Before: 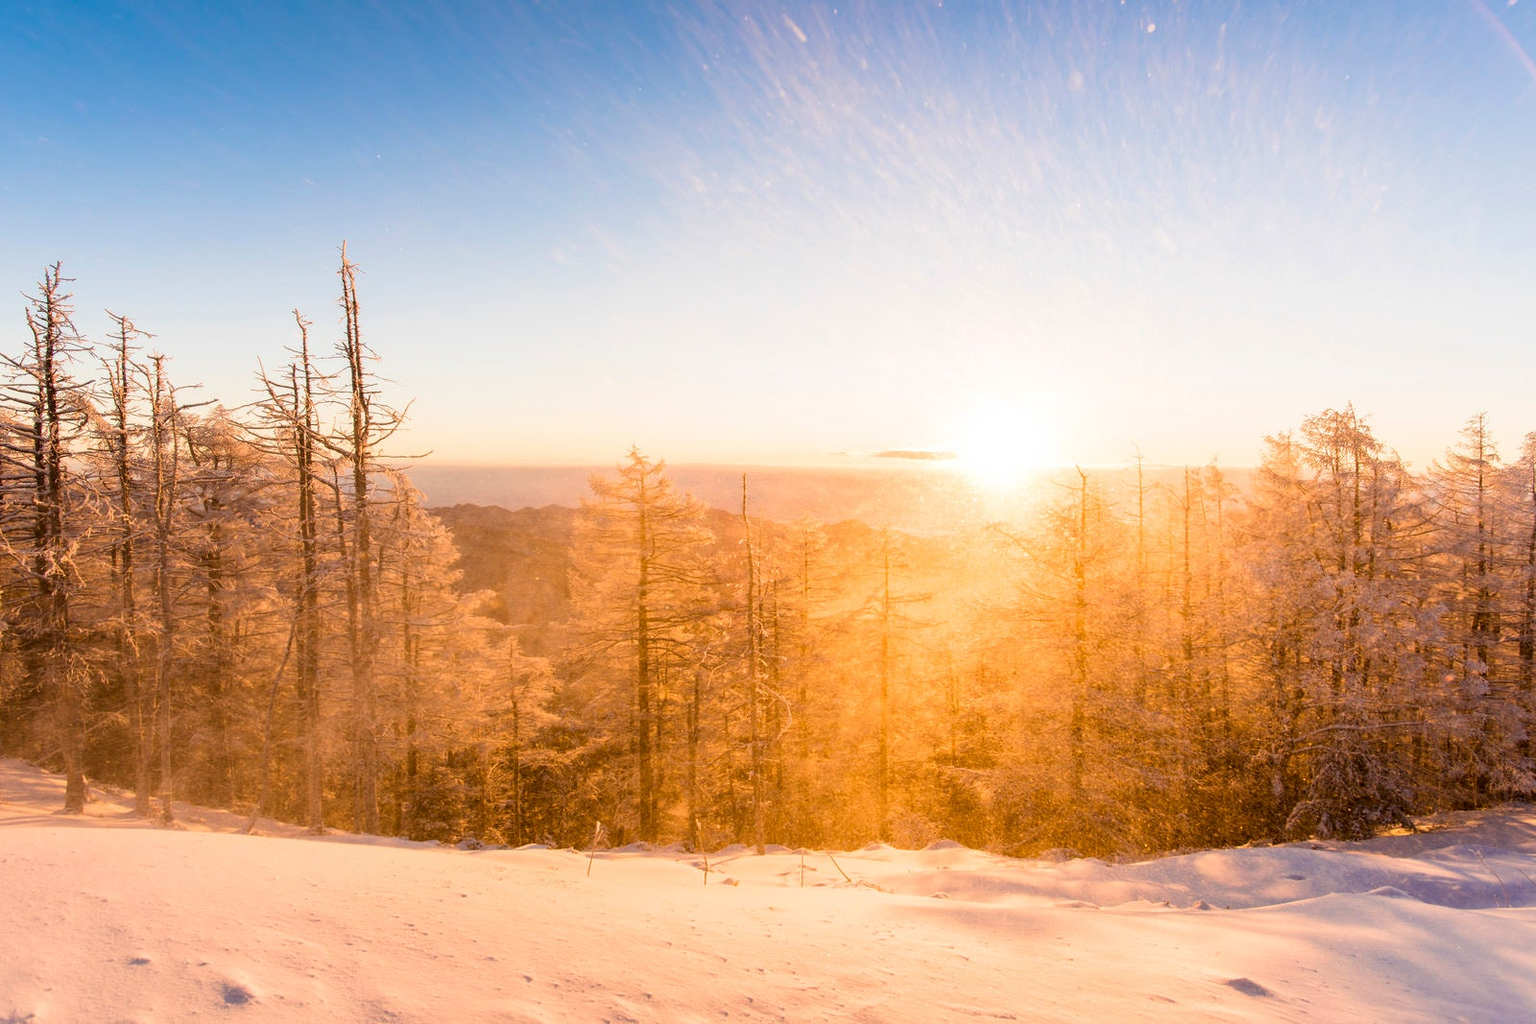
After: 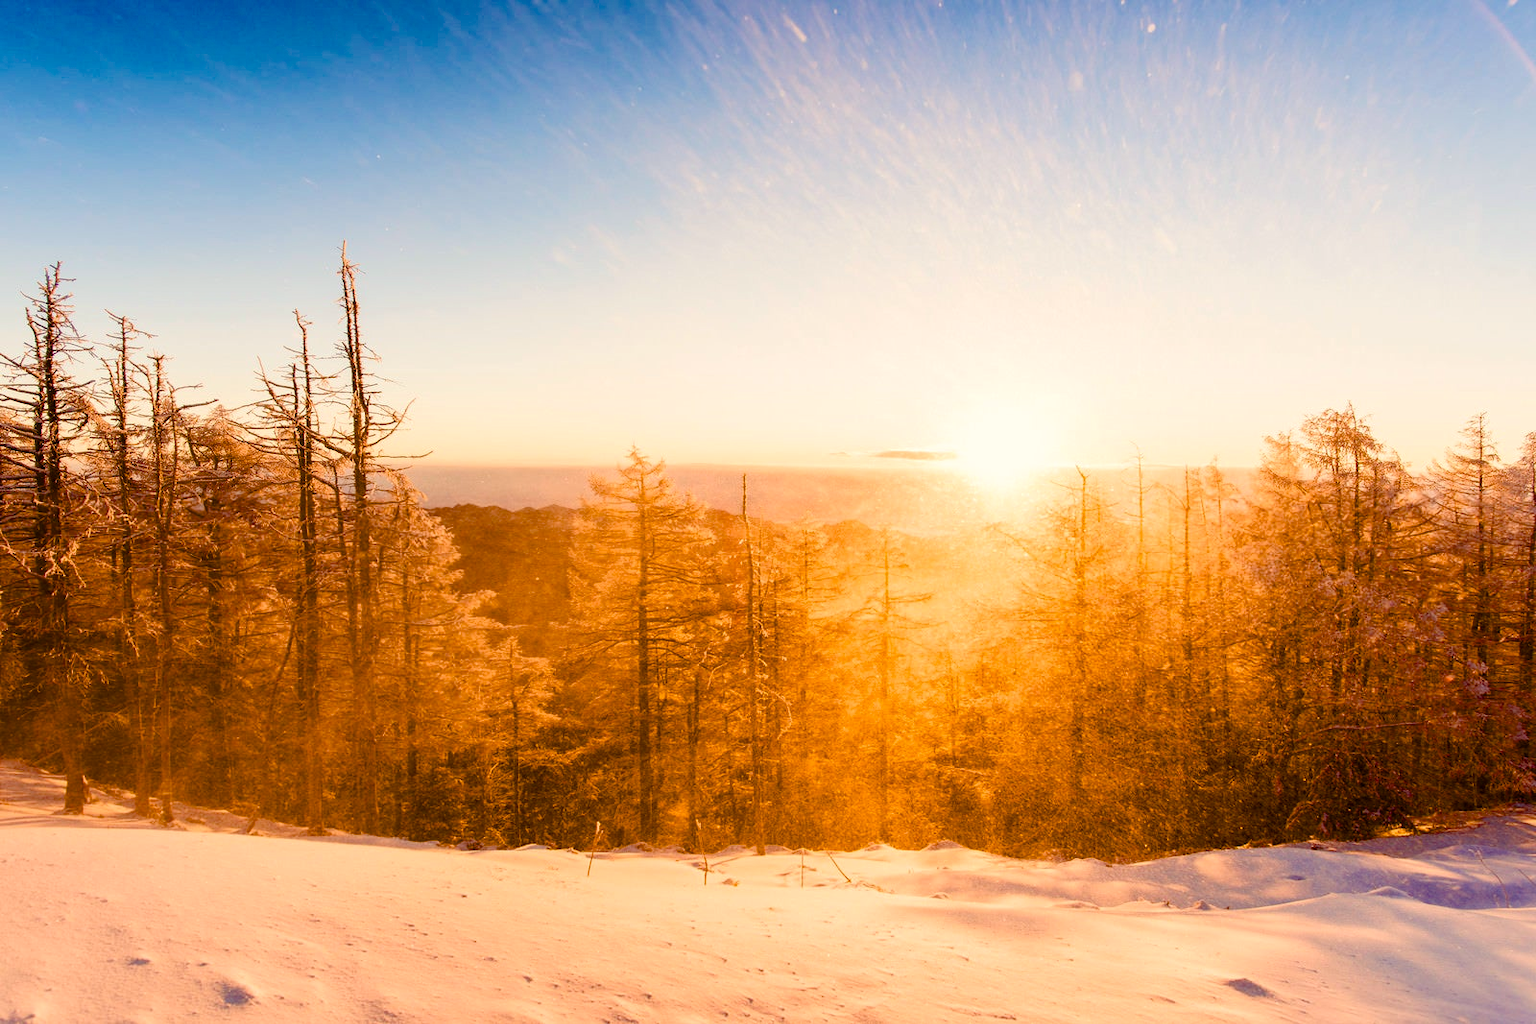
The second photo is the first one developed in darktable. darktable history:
color balance rgb: shadows lift › chroma 3.174%, shadows lift › hue 280°, highlights gain › chroma 2.993%, highlights gain › hue 76.94°, perceptual saturation grading › global saturation 20%, perceptual saturation grading › highlights -24.94%, perceptual saturation grading › shadows 49.523%, global vibrance 16.578%, saturation formula JzAzBz (2021)
